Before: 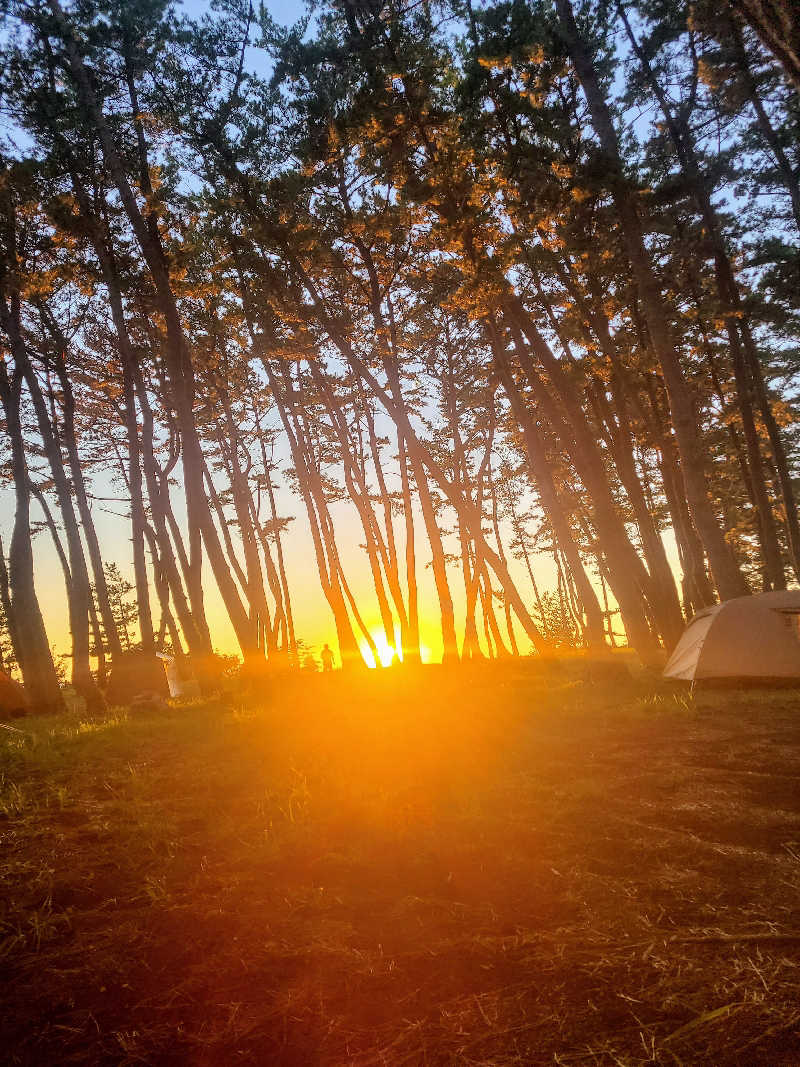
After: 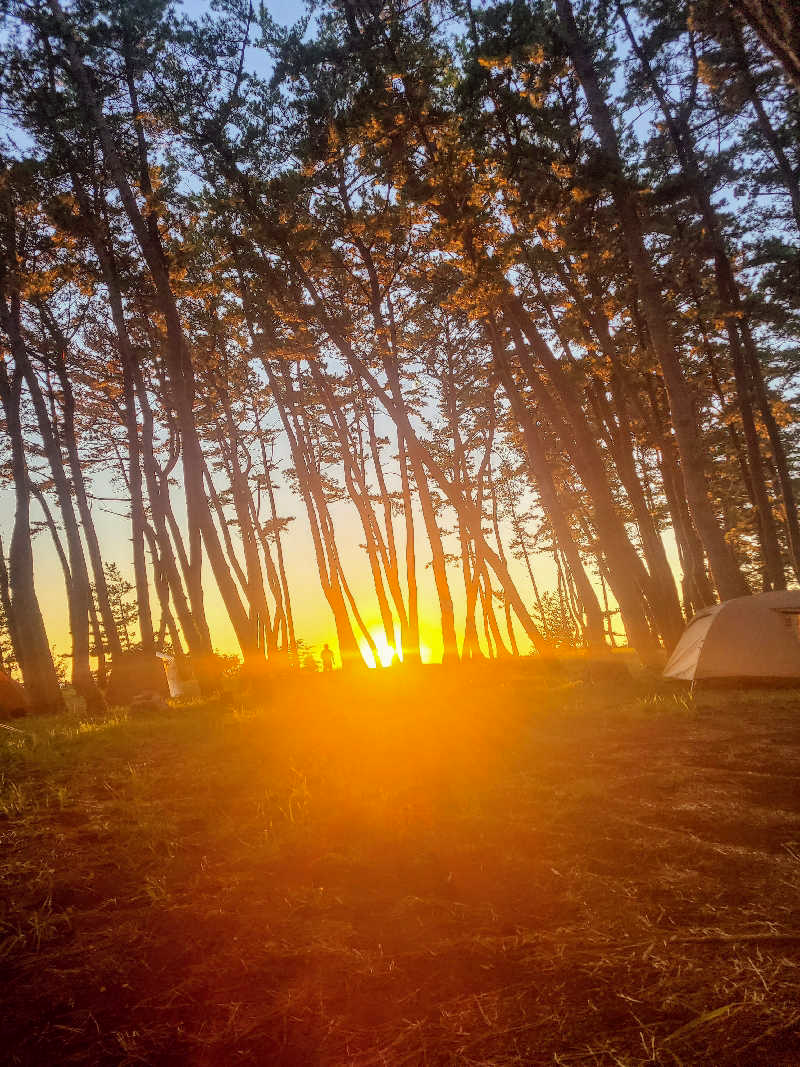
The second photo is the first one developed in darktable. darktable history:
color correction: highlights a* -0.95, highlights b* 4.5, shadows a* 3.55
color balance: contrast -0.5%
local contrast: detail 110%
